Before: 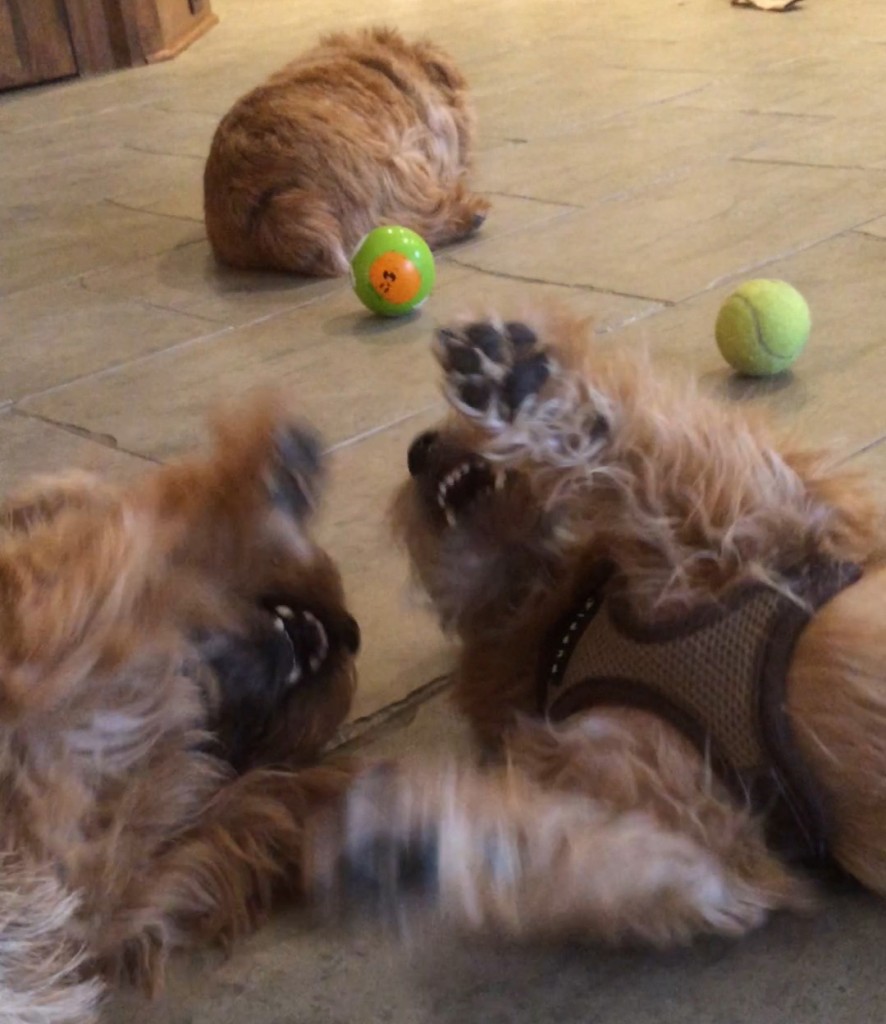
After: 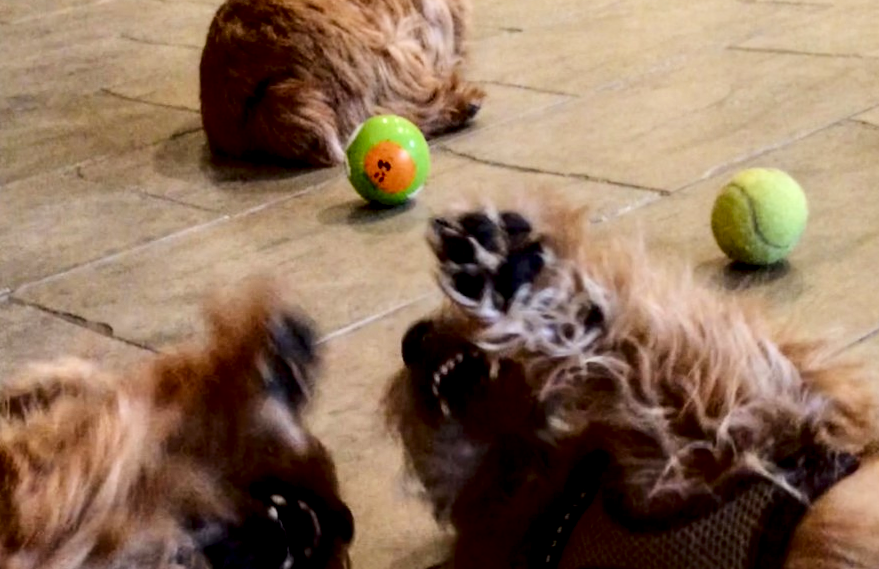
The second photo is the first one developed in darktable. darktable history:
local contrast: detail 160%
contrast brightness saturation: contrast 0.24, brightness -0.24, saturation 0.14
crop and rotate: top 10.605%, bottom 33.274%
shadows and highlights: shadows 10, white point adjustment 1, highlights -40
filmic rgb: black relative exposure -7.65 EV, white relative exposure 4.56 EV, hardness 3.61
exposure: exposure 0.766 EV, compensate highlight preservation false
rotate and perspective: rotation 0.192°, lens shift (horizontal) -0.015, crop left 0.005, crop right 0.996, crop top 0.006, crop bottom 0.99
